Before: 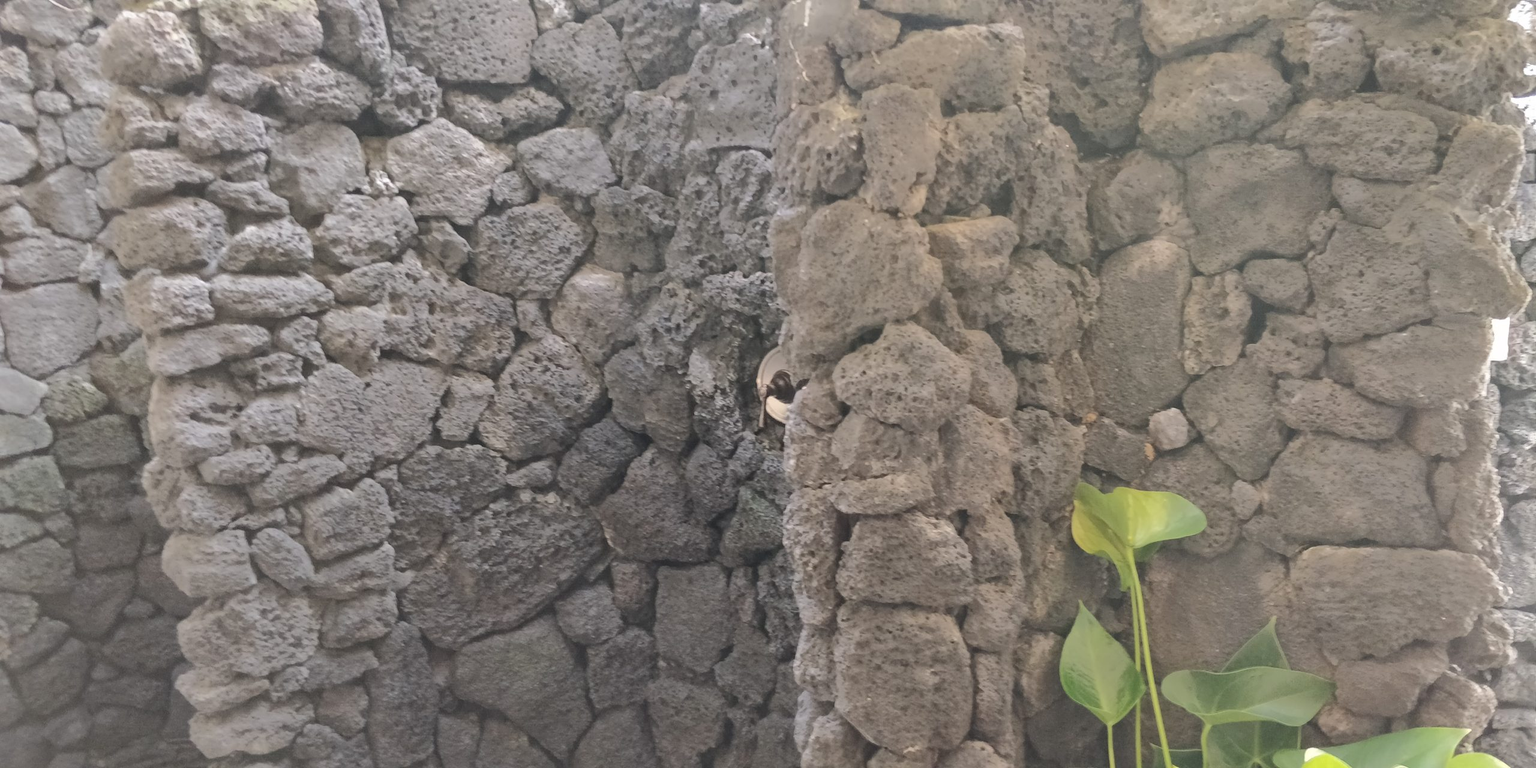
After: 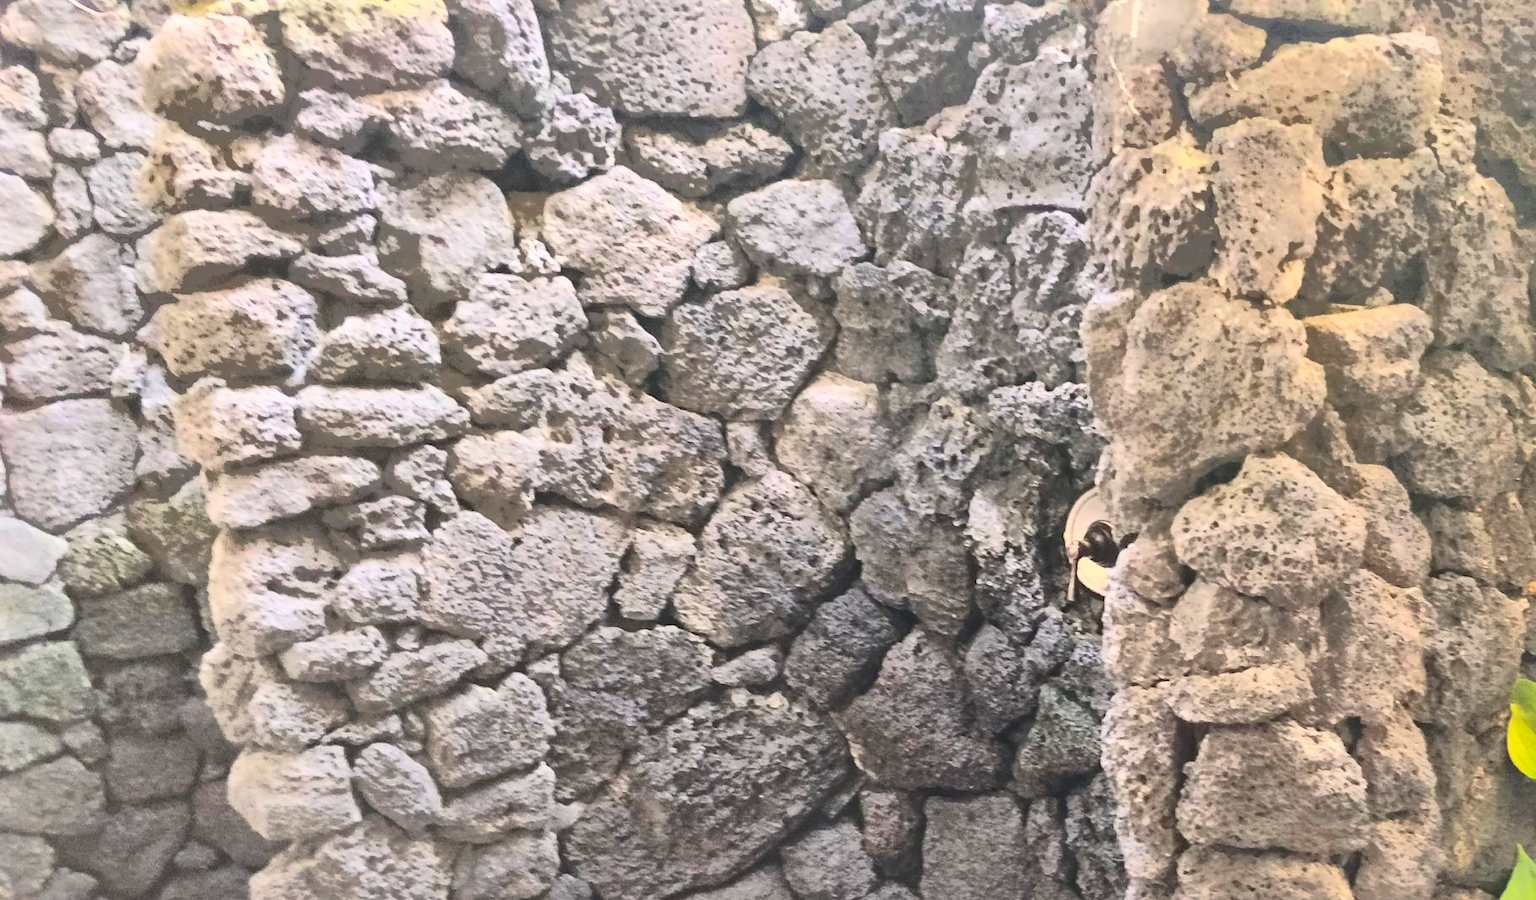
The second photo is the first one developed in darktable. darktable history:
crop: right 28.885%, bottom 16.626%
contrast brightness saturation: contrast 0.83, brightness 0.59, saturation 0.59
shadows and highlights: shadows -19.91, highlights -73.15
